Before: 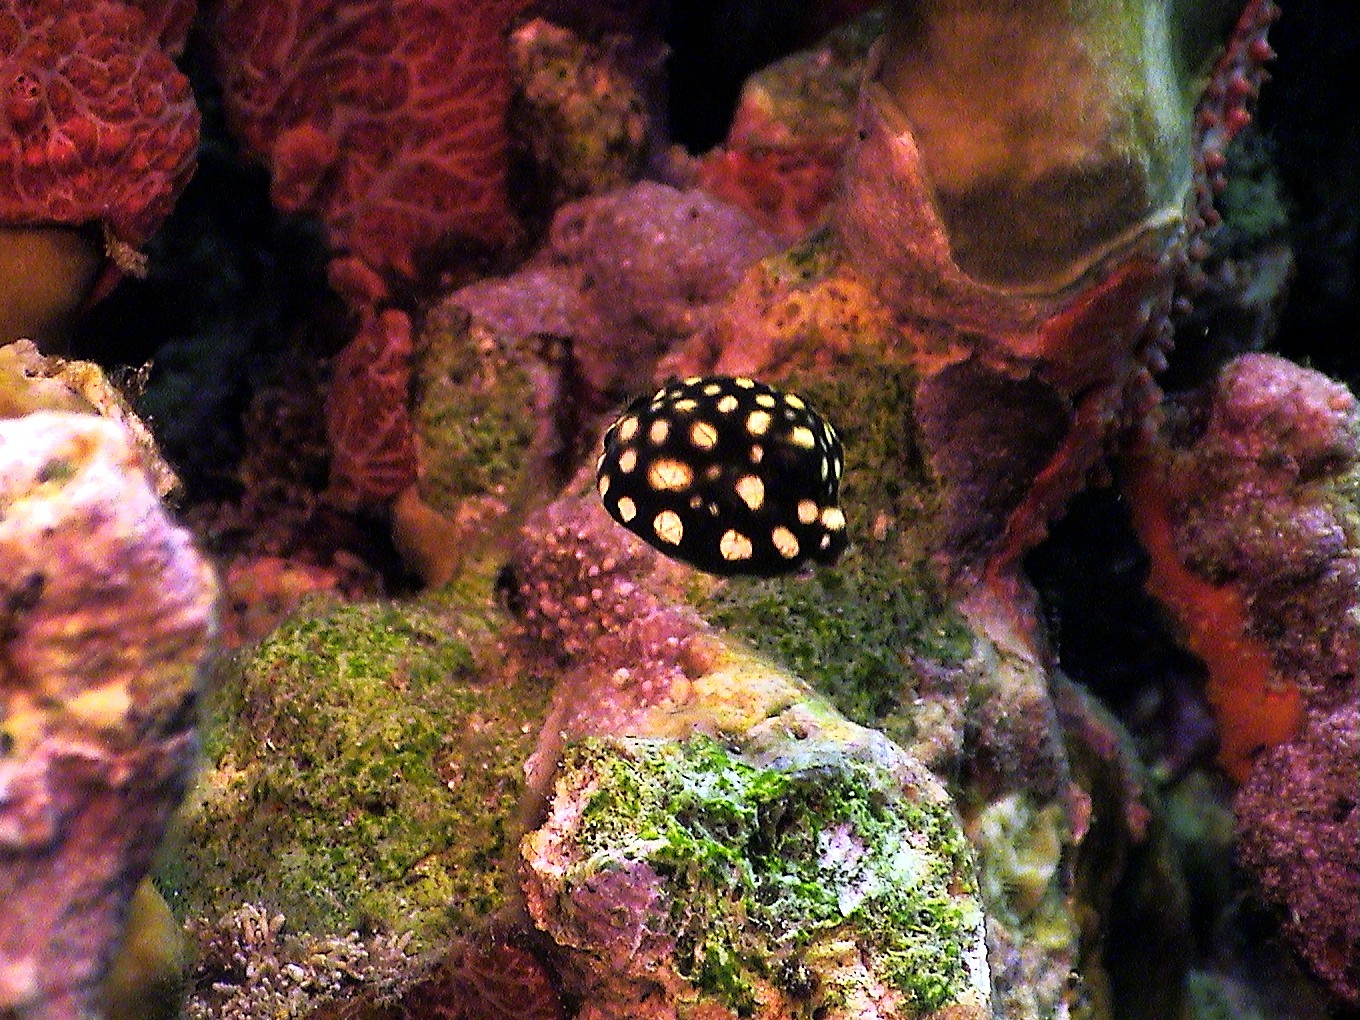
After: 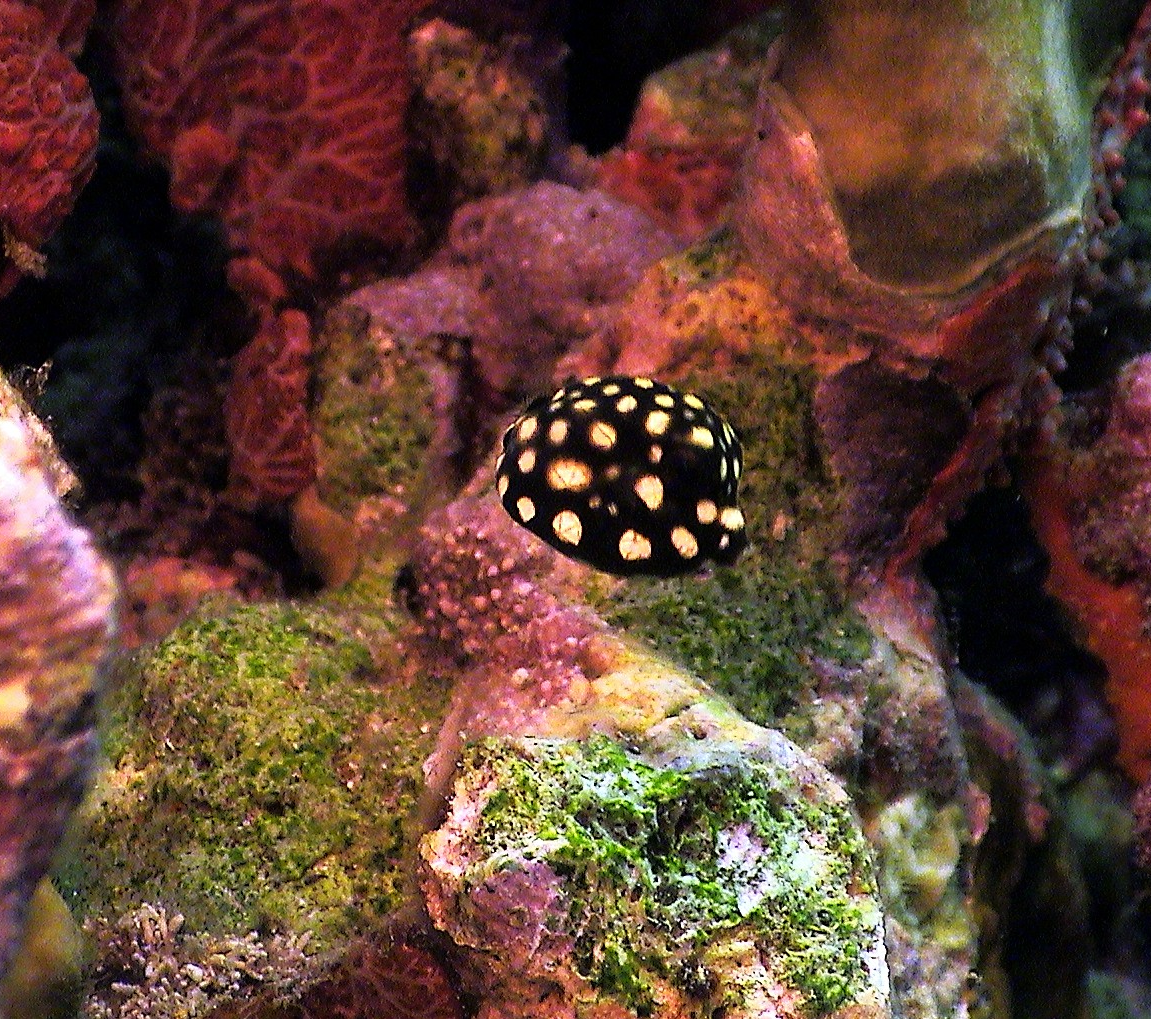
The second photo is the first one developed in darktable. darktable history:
crop: left 7.488%, right 7.821%
